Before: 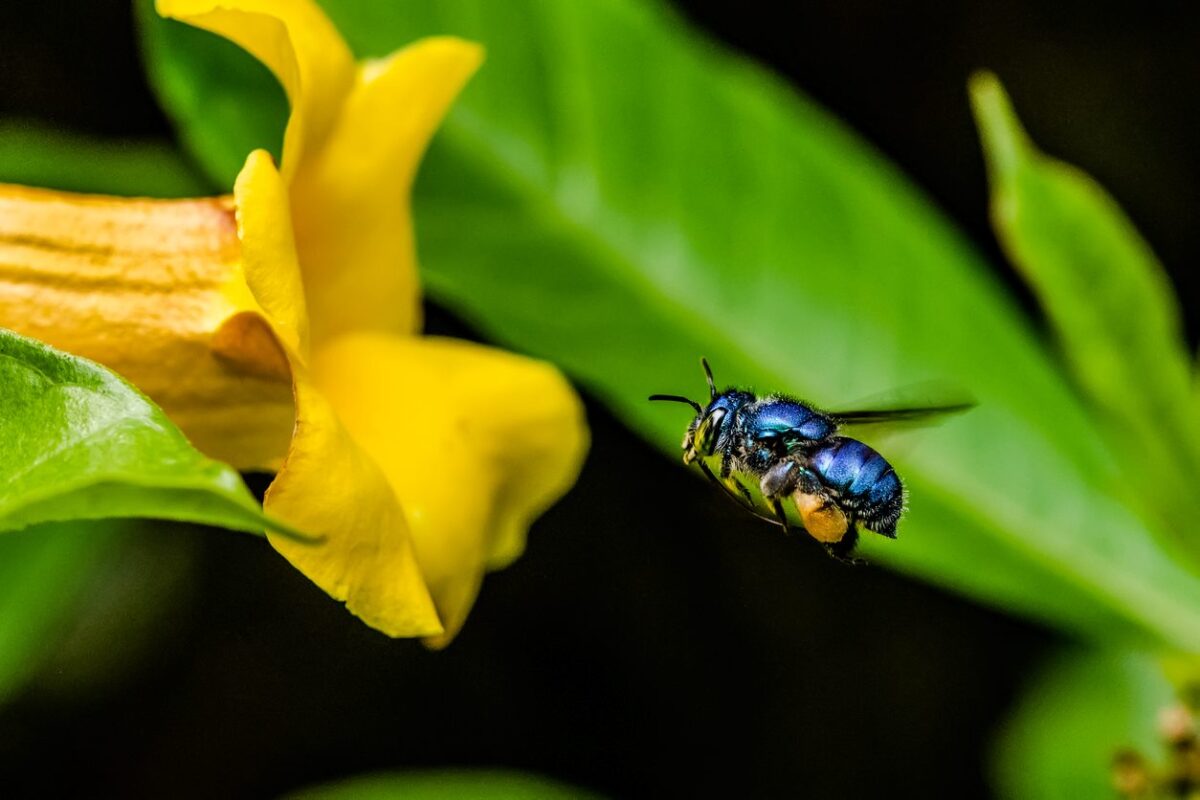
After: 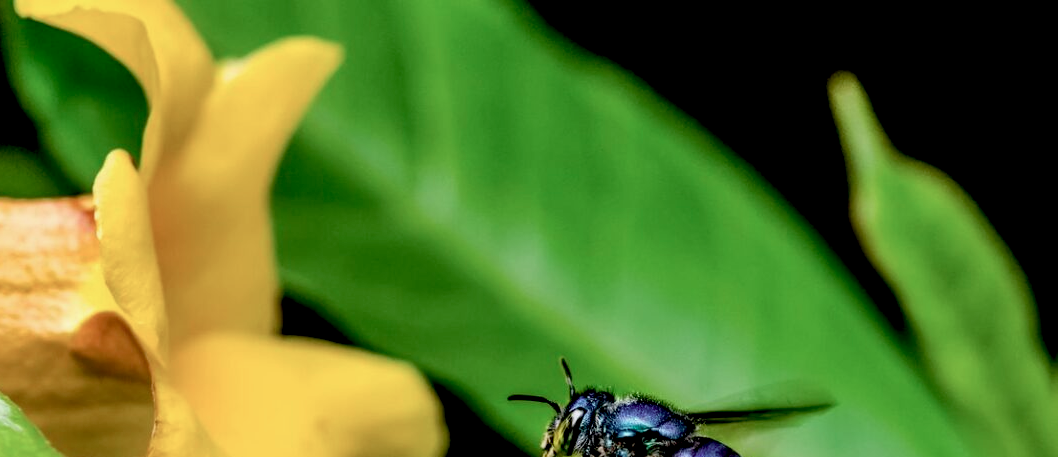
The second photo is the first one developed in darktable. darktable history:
crop and rotate: left 11.812%, bottom 42.776%
color contrast: blue-yellow contrast 0.7
exposure: black level correction 0.016, exposure -0.009 EV, compensate highlight preservation false
